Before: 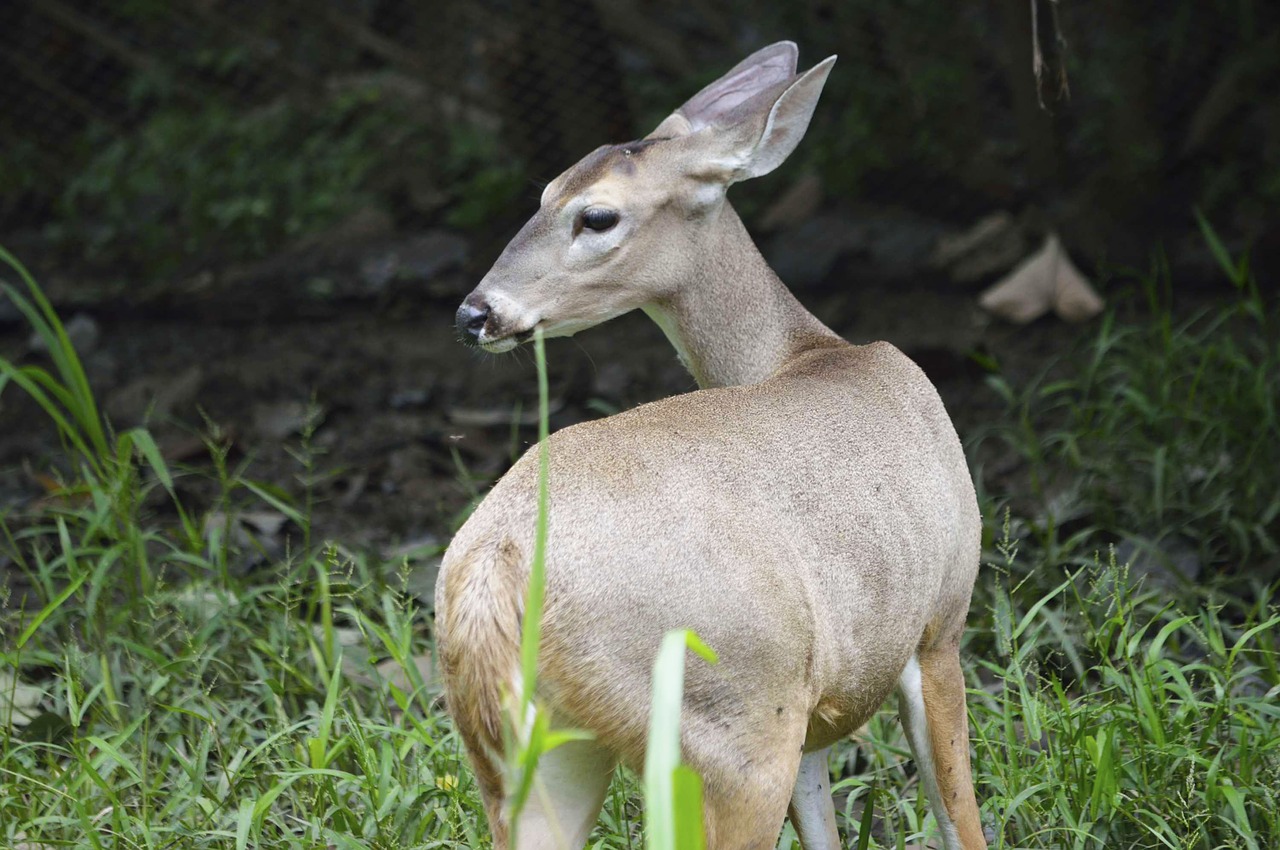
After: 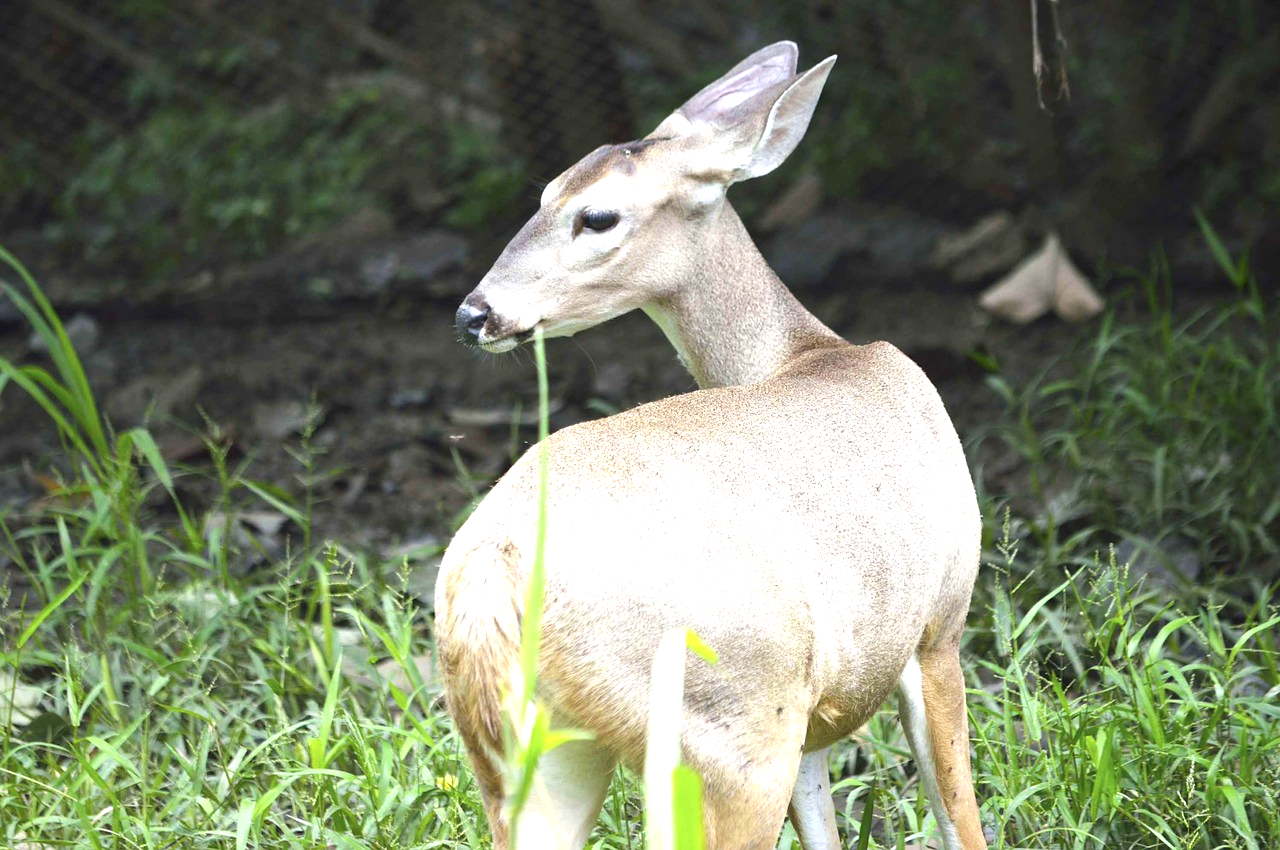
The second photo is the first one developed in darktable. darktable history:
exposure: exposure 1.061 EV, compensate highlight preservation false
